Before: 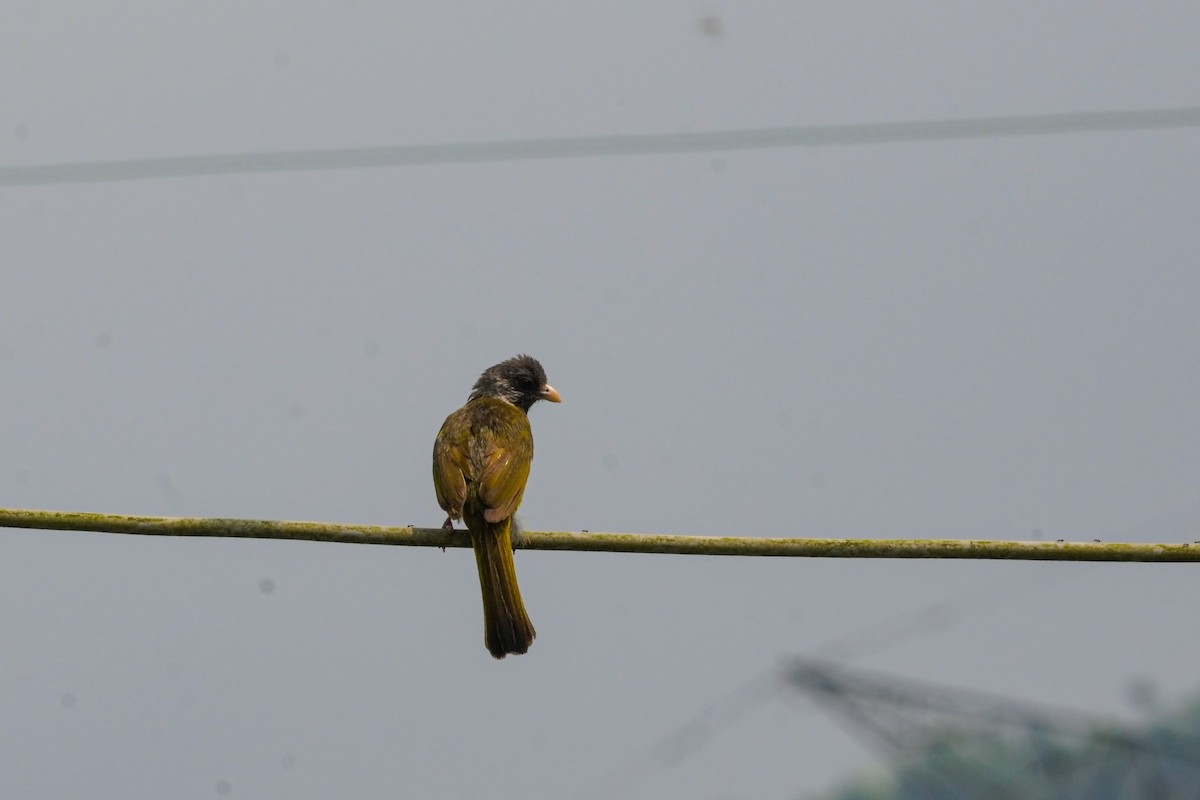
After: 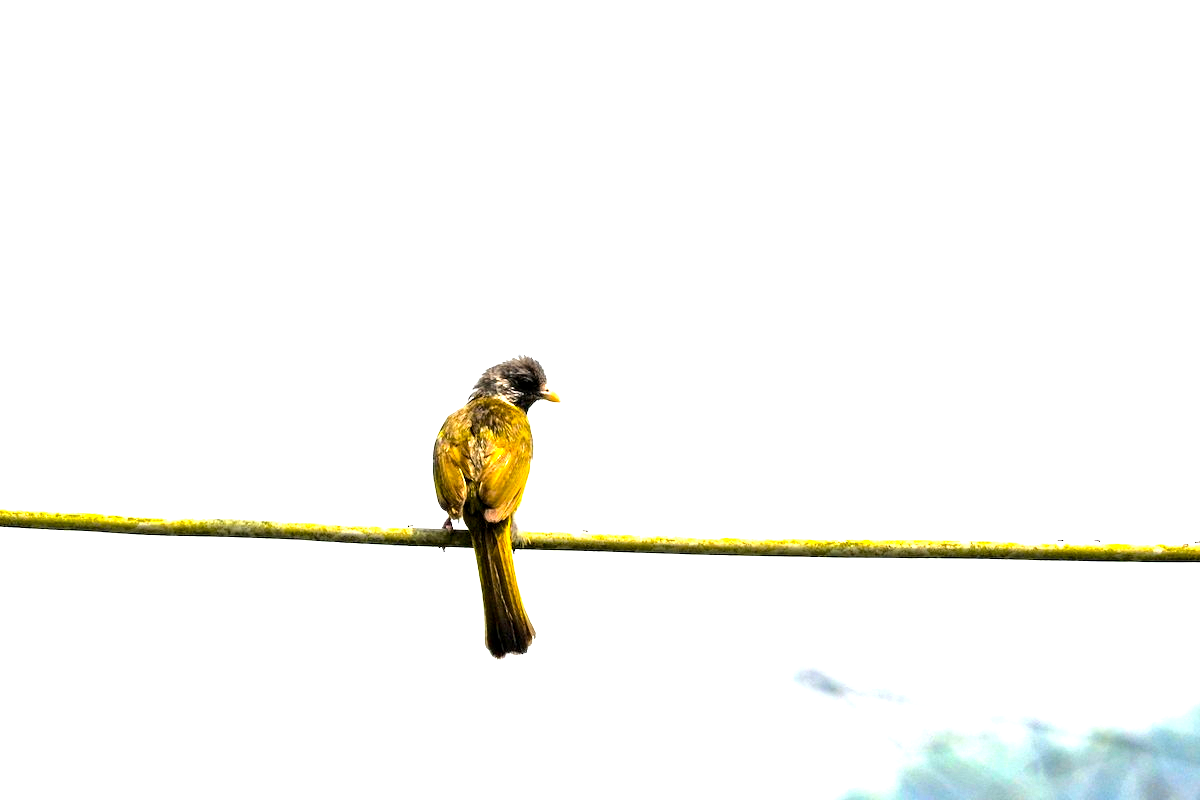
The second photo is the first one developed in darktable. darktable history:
tone equalizer: -8 EV 0 EV, -7 EV -0.002 EV, -6 EV 0.004 EV, -5 EV -0.057 EV, -4 EV -0.147 EV, -3 EV -0.153 EV, -2 EV 0.224 EV, -1 EV 0.711 EV, +0 EV 0.522 EV
color balance rgb: global offset › luminance -0.864%, shadows fall-off 101.492%, linear chroma grading › global chroma 15.13%, perceptual saturation grading › global saturation 0.577%, mask middle-gray fulcrum 22.454%, global vibrance 25.089%, contrast 19.727%
local contrast: highlights 104%, shadows 100%, detail 119%, midtone range 0.2
exposure: black level correction 0, exposure 1.494 EV, compensate exposure bias true, compensate highlight preservation false
